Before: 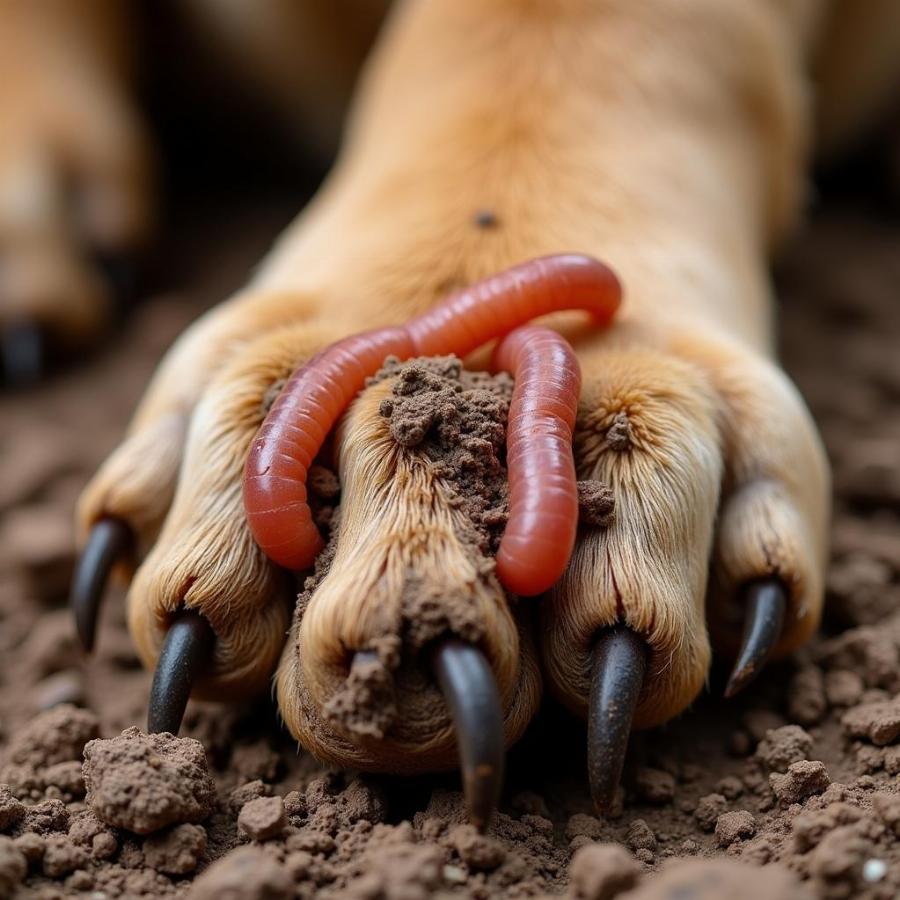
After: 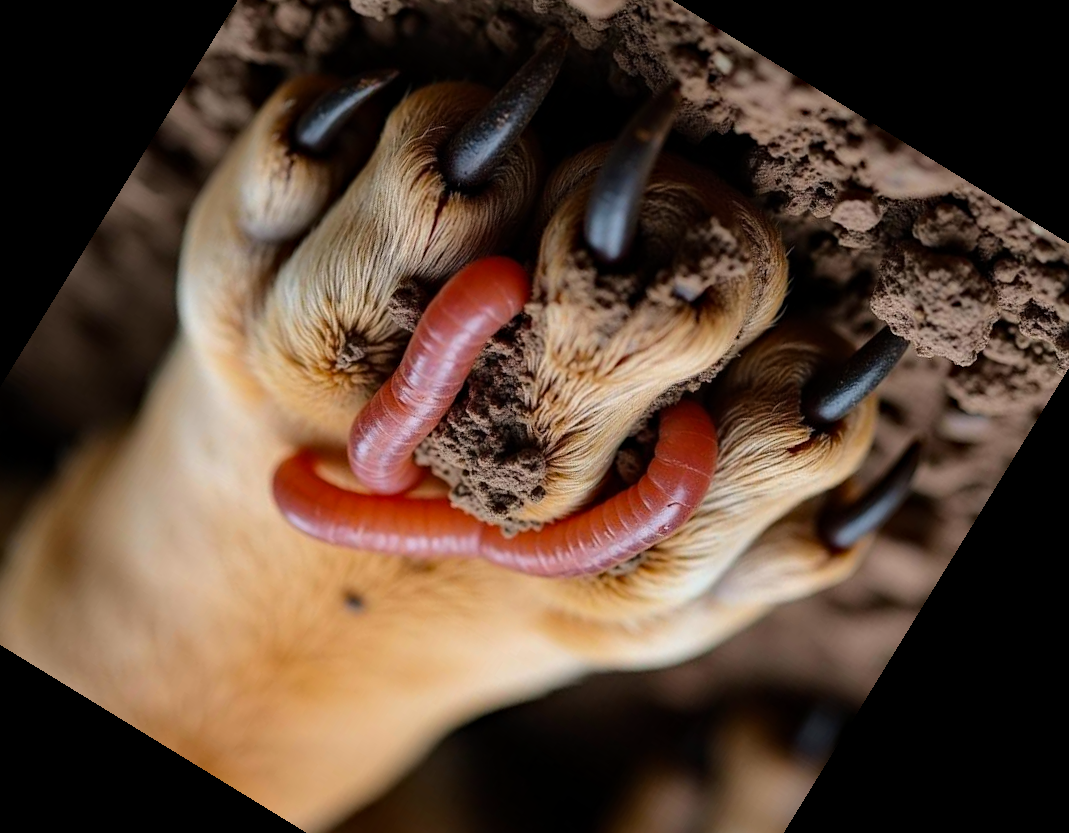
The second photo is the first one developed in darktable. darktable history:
haze removal: compatibility mode true, adaptive false
tone curve: curves: ch0 [(0, 0) (0.091, 0.077) (0.389, 0.458) (0.745, 0.82) (0.844, 0.908) (0.909, 0.942) (1, 0.973)]; ch1 [(0, 0) (0.437, 0.404) (0.5, 0.5) (0.529, 0.55) (0.58, 0.6) (0.616, 0.649) (1, 1)]; ch2 [(0, 0) (0.442, 0.415) (0.5, 0.5) (0.535, 0.557) (0.585, 0.62) (1, 1)]
exposure: exposure -0.486 EV, compensate exposure bias true, compensate highlight preservation false
crop and rotate: angle 148.47°, left 9.215%, top 15.641%, right 4.4%, bottom 16.985%
